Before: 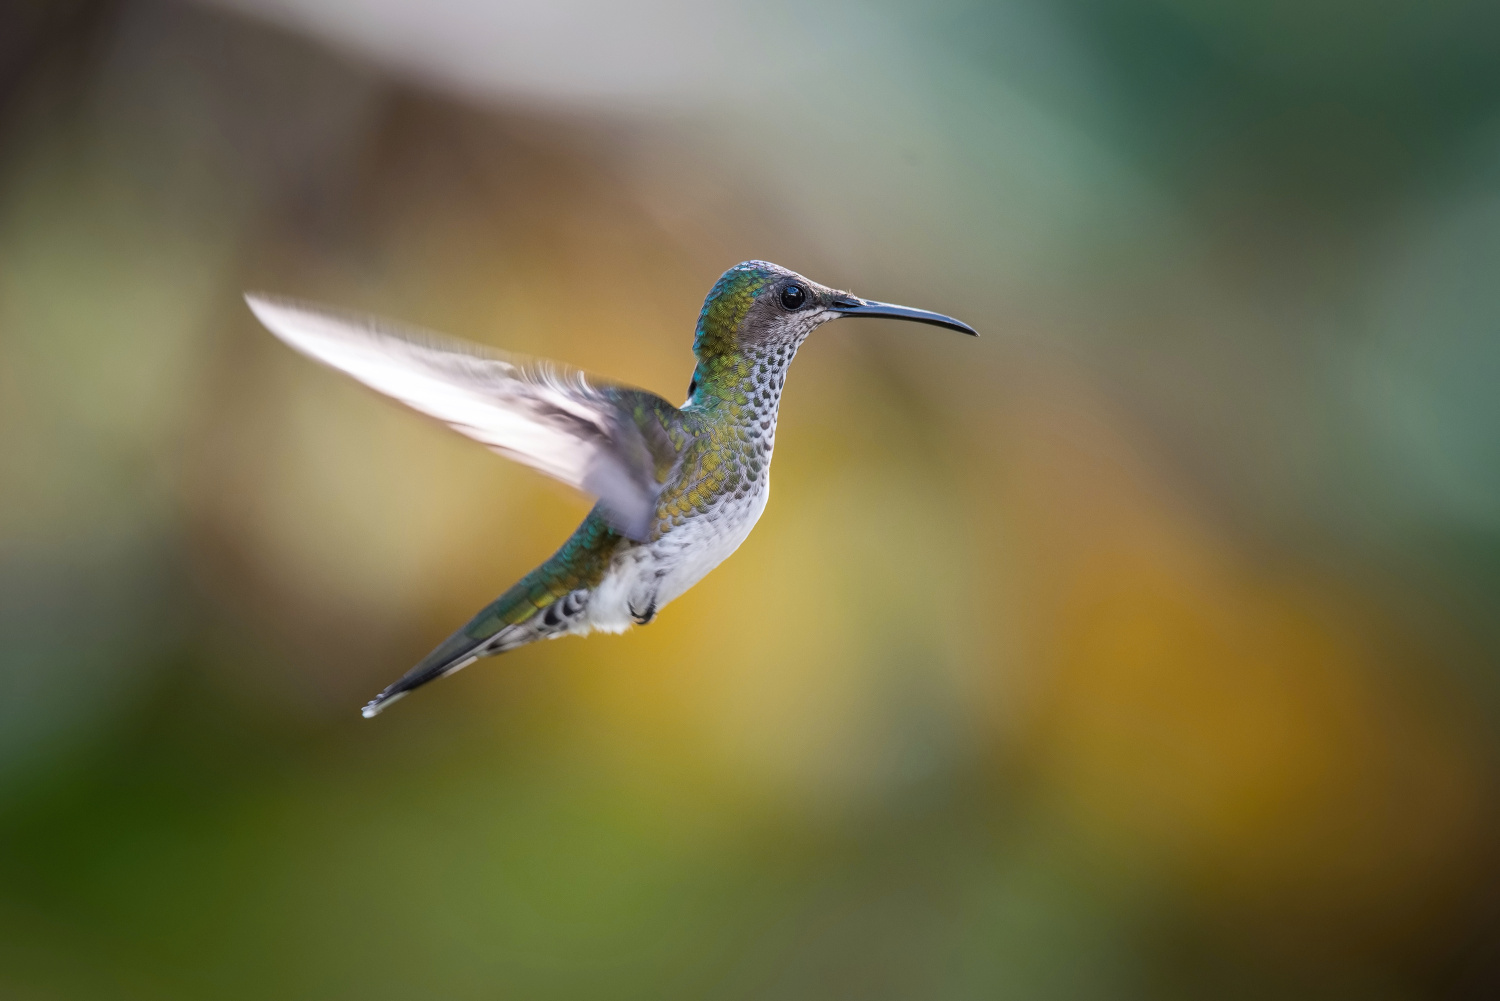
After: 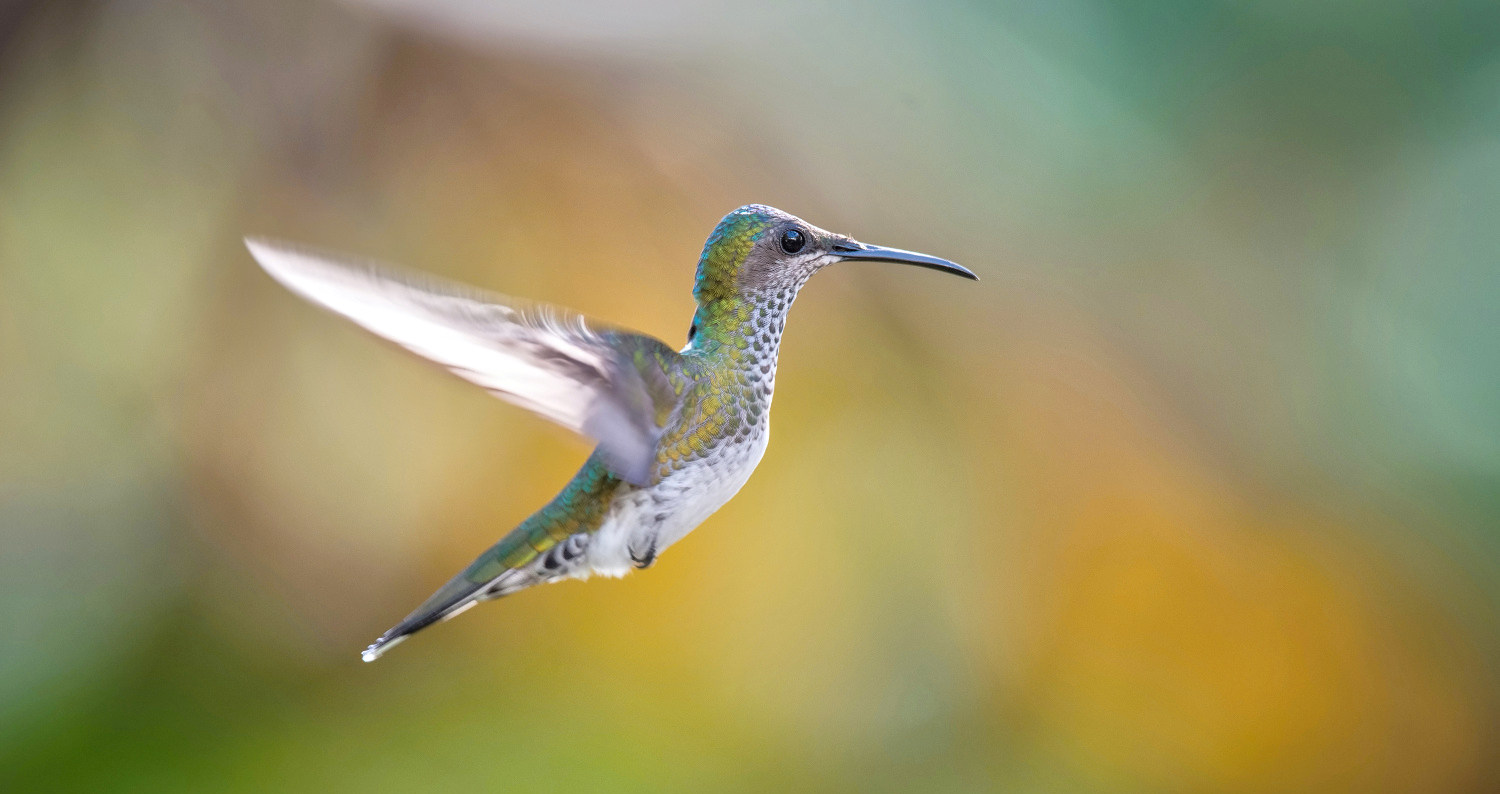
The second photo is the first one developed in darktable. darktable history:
tone equalizer: -7 EV 0.15 EV, -6 EV 0.6 EV, -5 EV 1.15 EV, -4 EV 1.33 EV, -3 EV 1.15 EV, -2 EV 0.6 EV, -1 EV 0.15 EV, mask exposure compensation -0.5 EV
crop and rotate: top 5.667%, bottom 14.937%
